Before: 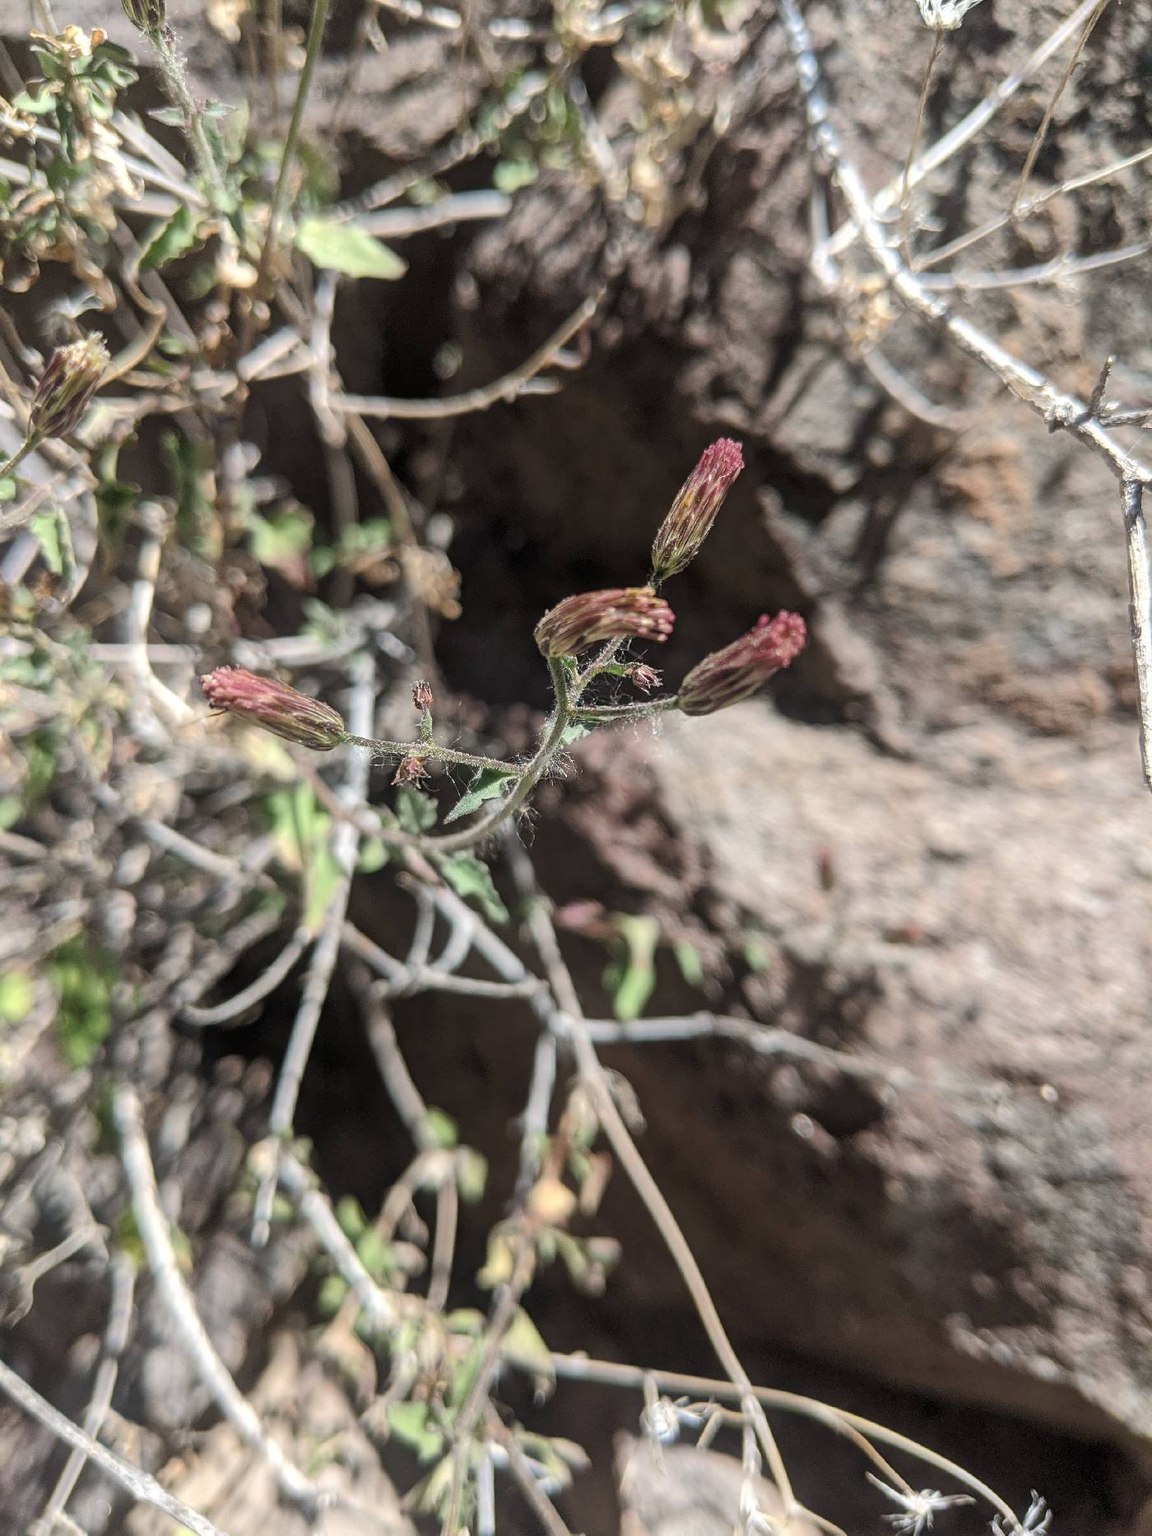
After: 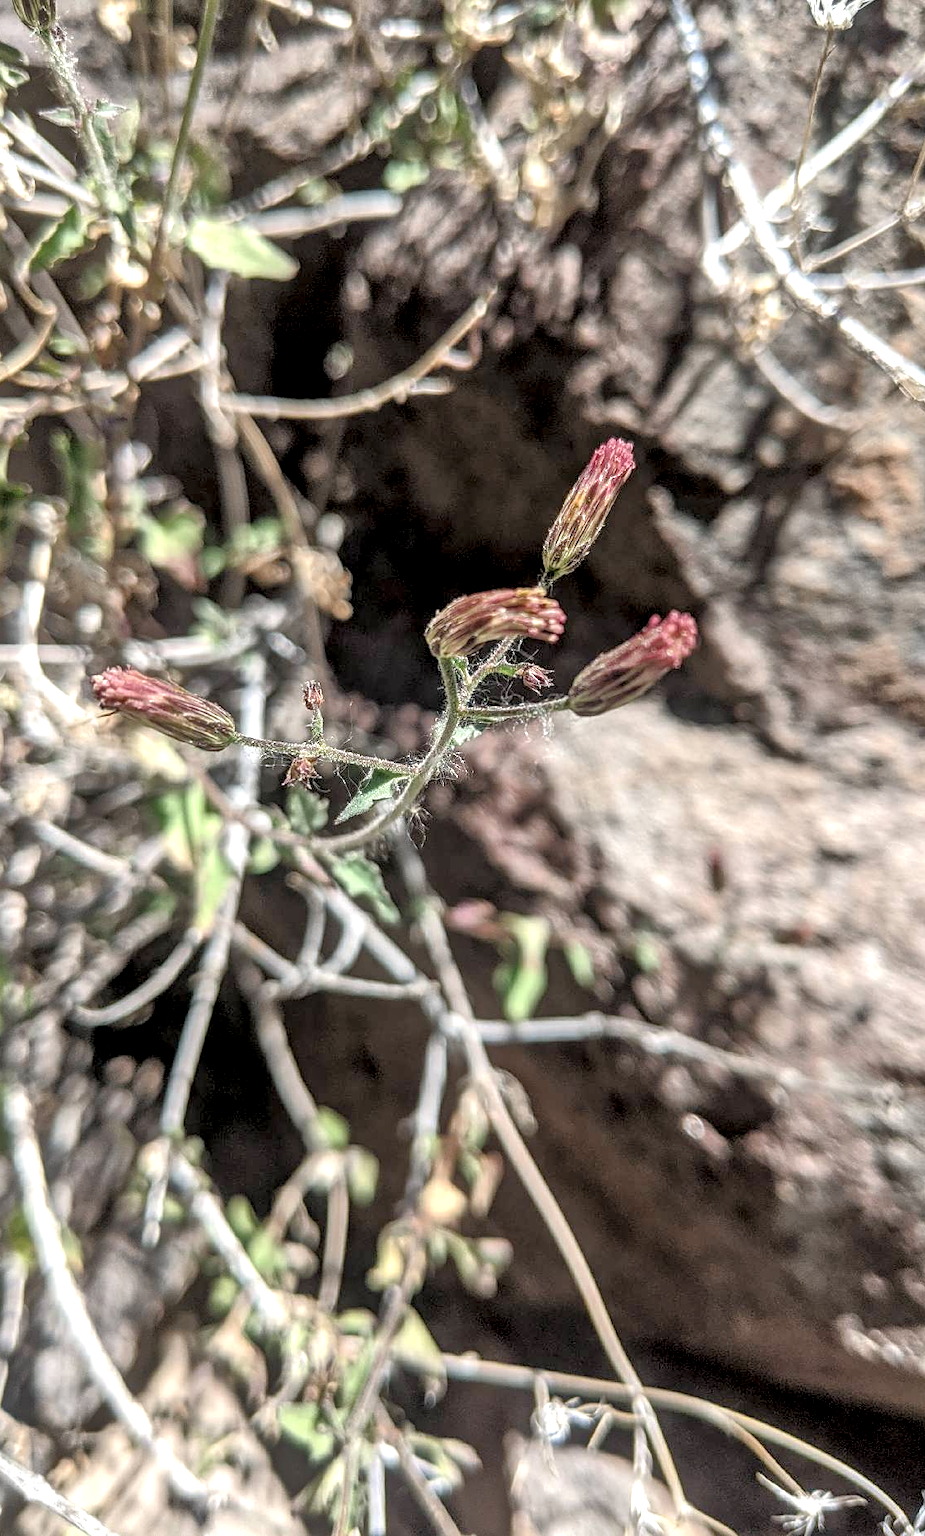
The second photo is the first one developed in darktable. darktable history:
crop and rotate: left 9.53%, right 10.131%
exposure: compensate highlight preservation false
sharpen: amount 0.209
tone equalizer: -7 EV 0.153 EV, -6 EV 0.575 EV, -5 EV 1.13 EV, -4 EV 1.3 EV, -3 EV 1.18 EV, -2 EV 0.6 EV, -1 EV 0.165 EV
local contrast: highlights 60%, shadows 63%, detail 160%
